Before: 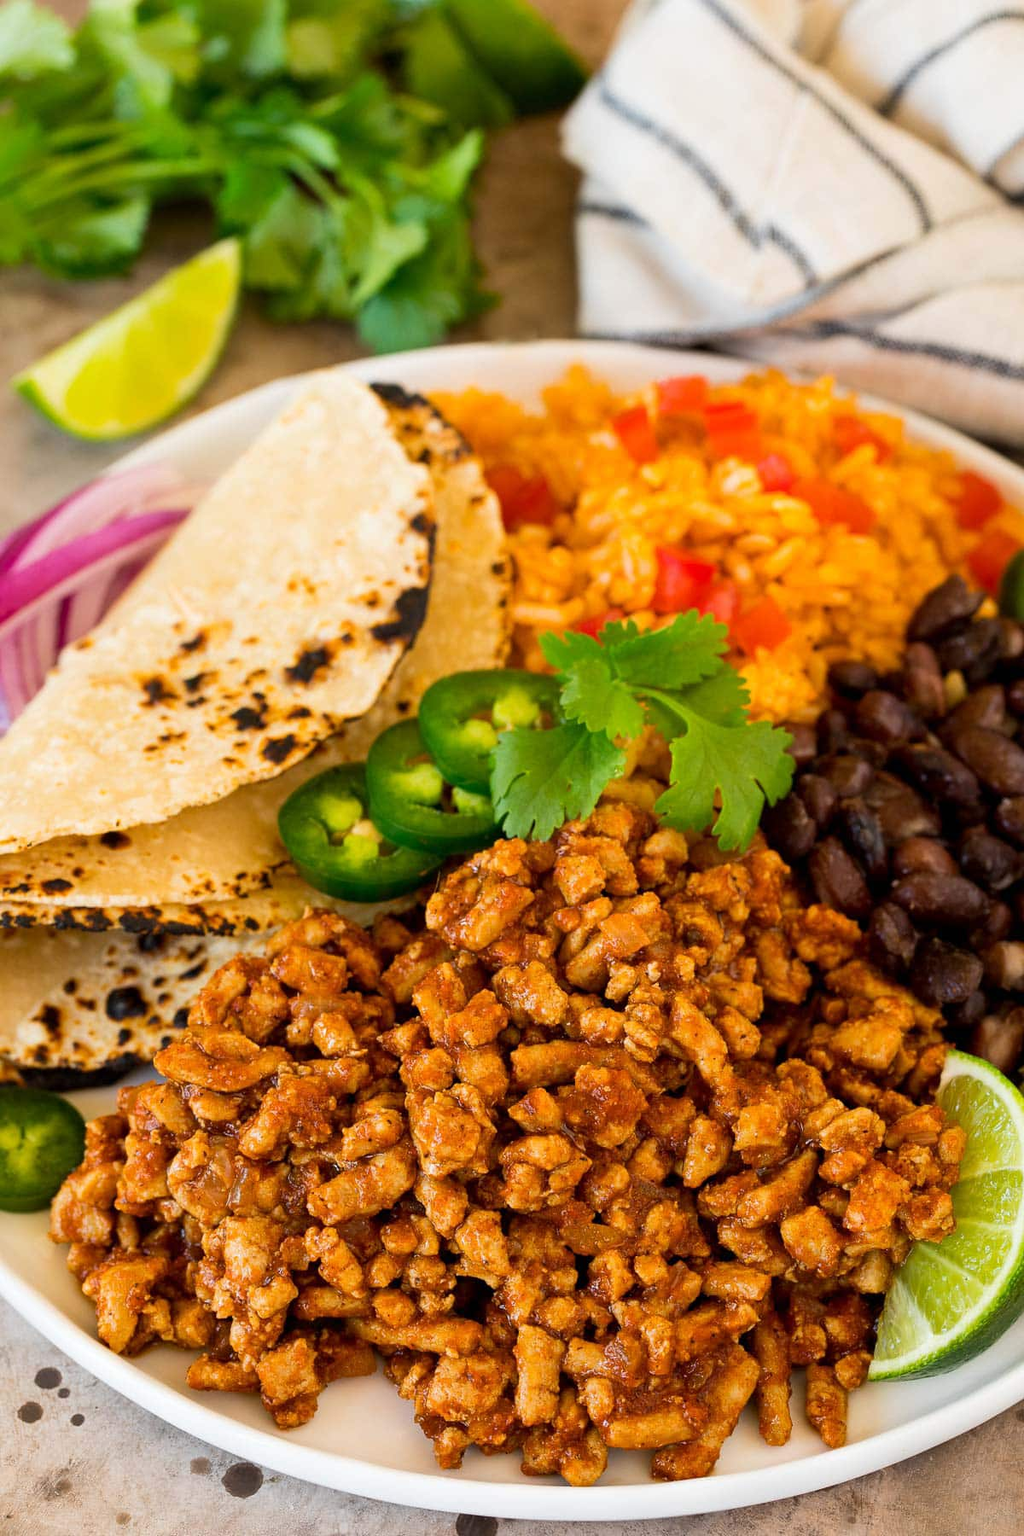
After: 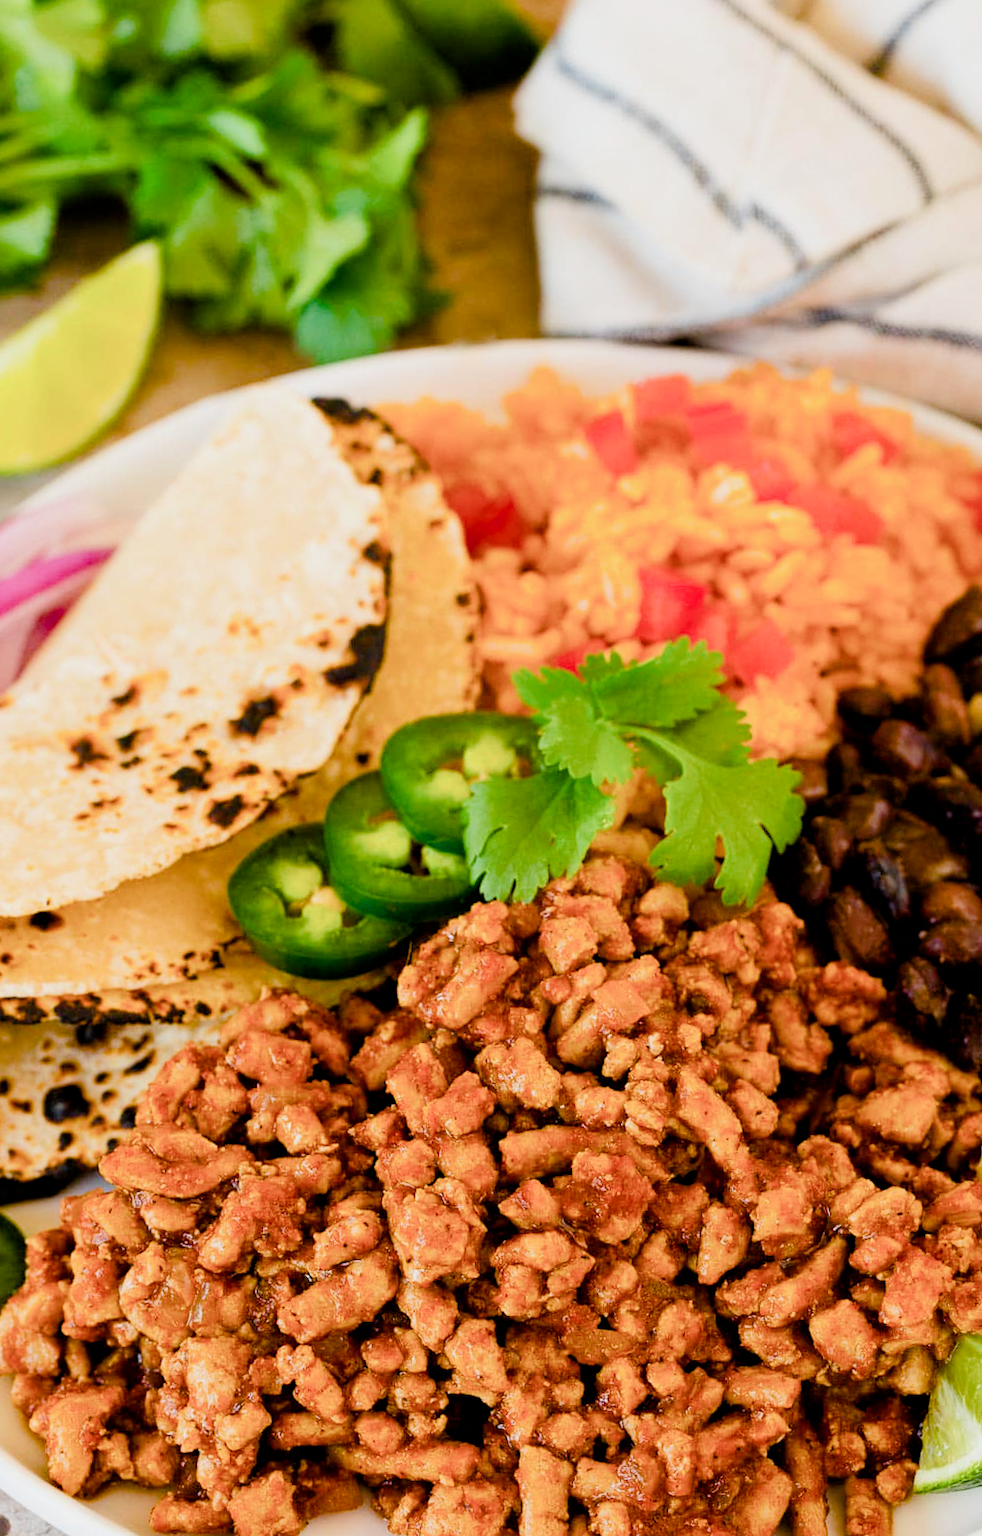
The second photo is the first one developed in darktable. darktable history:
color balance rgb: perceptual saturation grading › global saturation 20%, perceptual saturation grading › highlights -50%, perceptual saturation grading › shadows 30%, perceptual brilliance grading › global brilliance 10%, perceptual brilliance grading › shadows 15%
color balance: output saturation 120%
crop: left 9.929%, top 3.475%, right 9.188%, bottom 9.529%
tone equalizer: -8 EV -0.75 EV, -7 EV -0.7 EV, -6 EV -0.6 EV, -5 EV -0.4 EV, -3 EV 0.4 EV, -2 EV 0.6 EV, -1 EV 0.7 EV, +0 EV 0.75 EV, edges refinement/feathering 500, mask exposure compensation -1.57 EV, preserve details no
rotate and perspective: rotation -2.29°, automatic cropping off
filmic rgb: black relative exposure -6.59 EV, white relative exposure 4.71 EV, hardness 3.13, contrast 0.805
